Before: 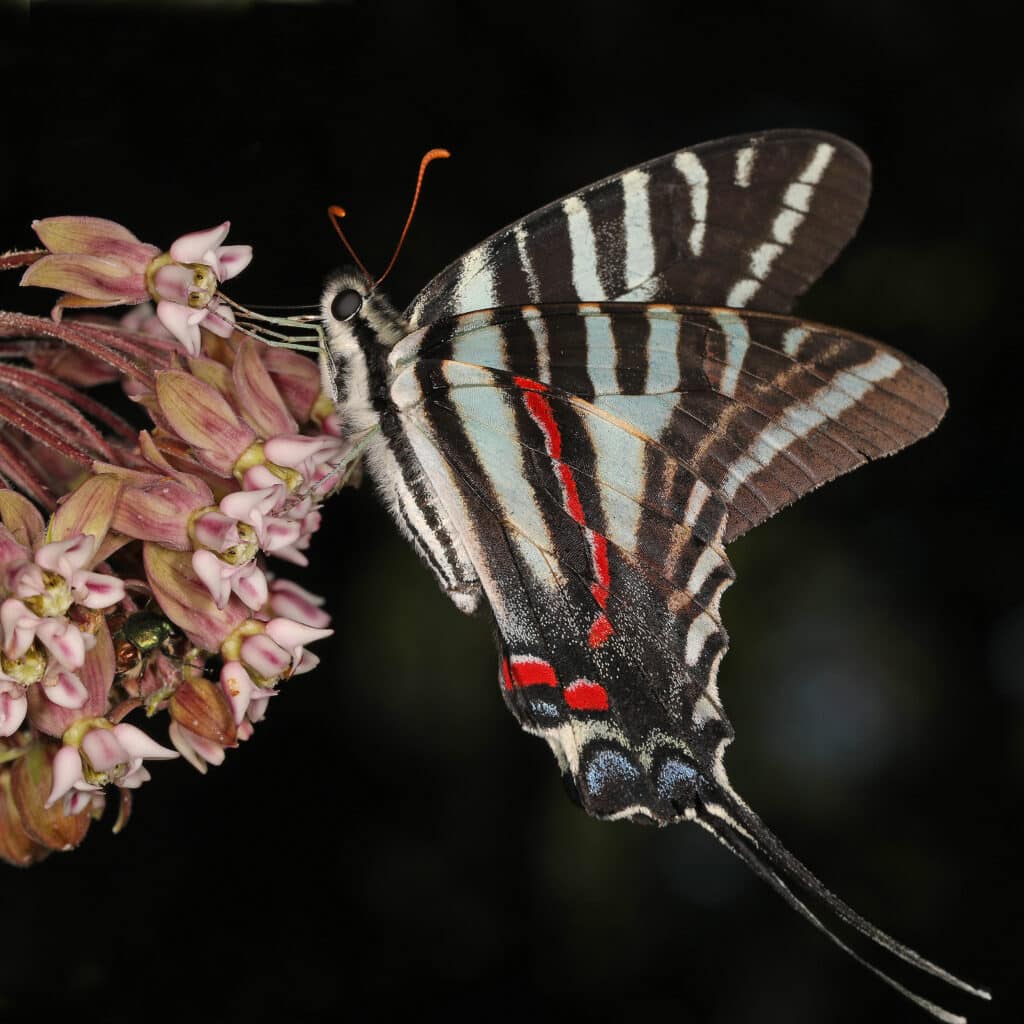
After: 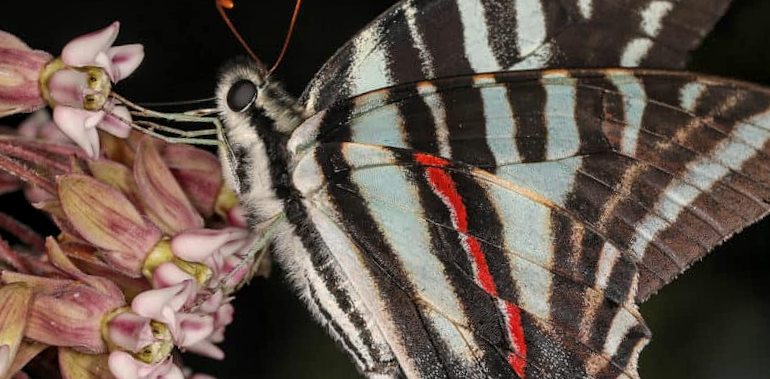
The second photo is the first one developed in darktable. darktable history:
local contrast: on, module defaults
crop: left 7.036%, top 18.398%, right 14.379%, bottom 40.043%
rotate and perspective: rotation -4.57°, crop left 0.054, crop right 0.944, crop top 0.087, crop bottom 0.914
